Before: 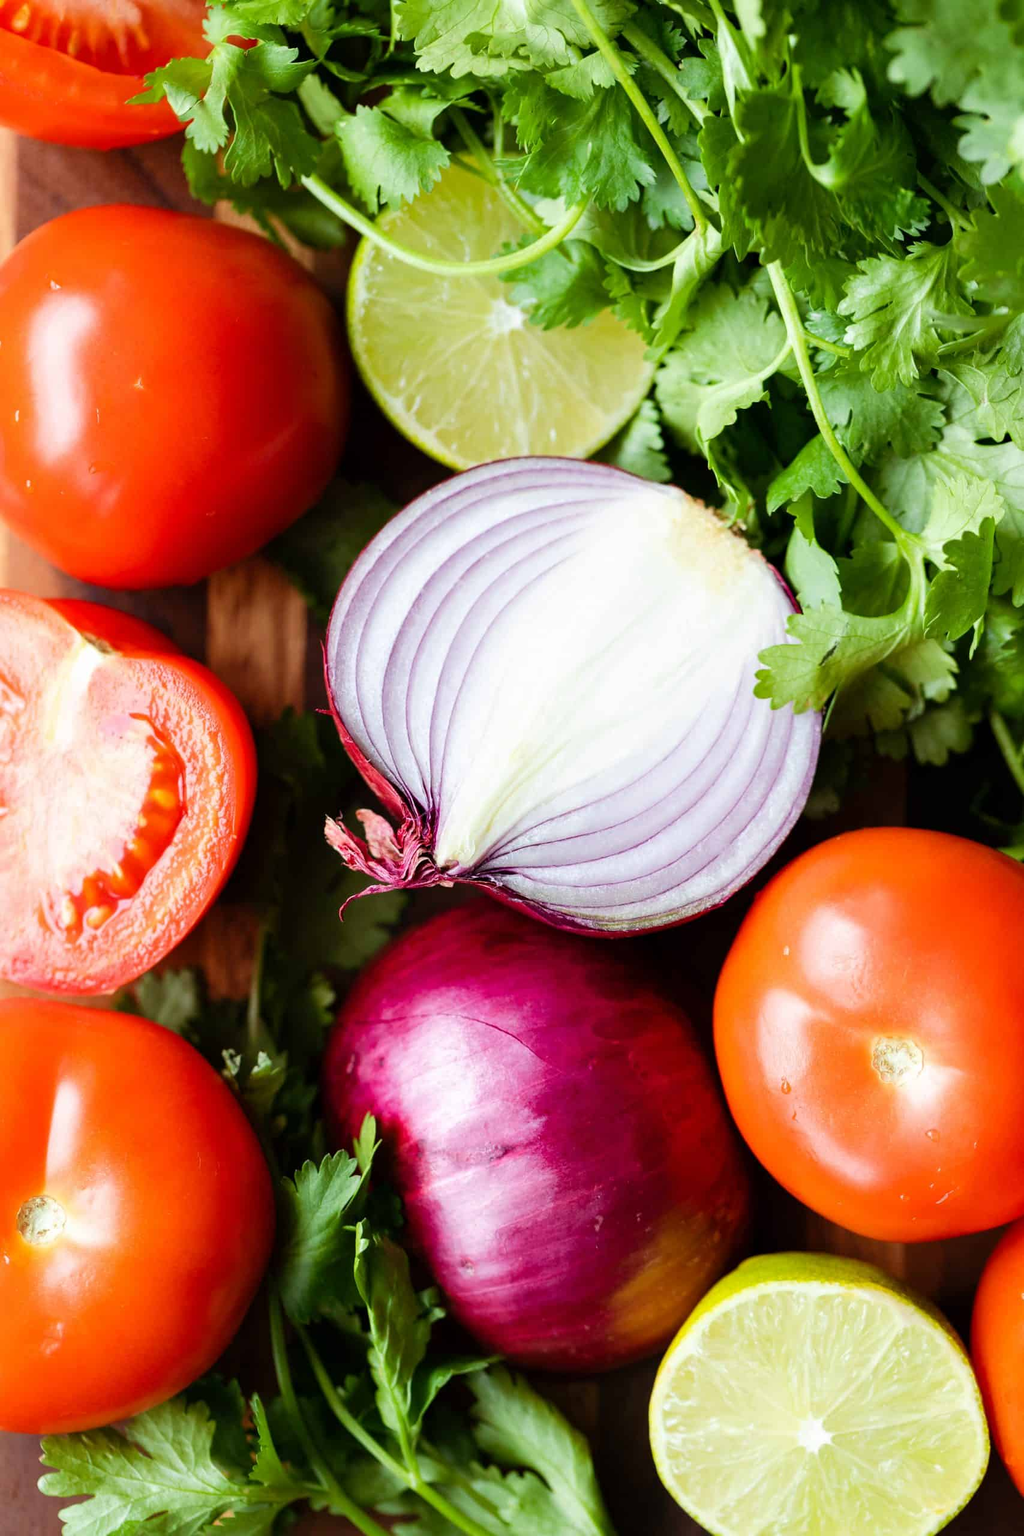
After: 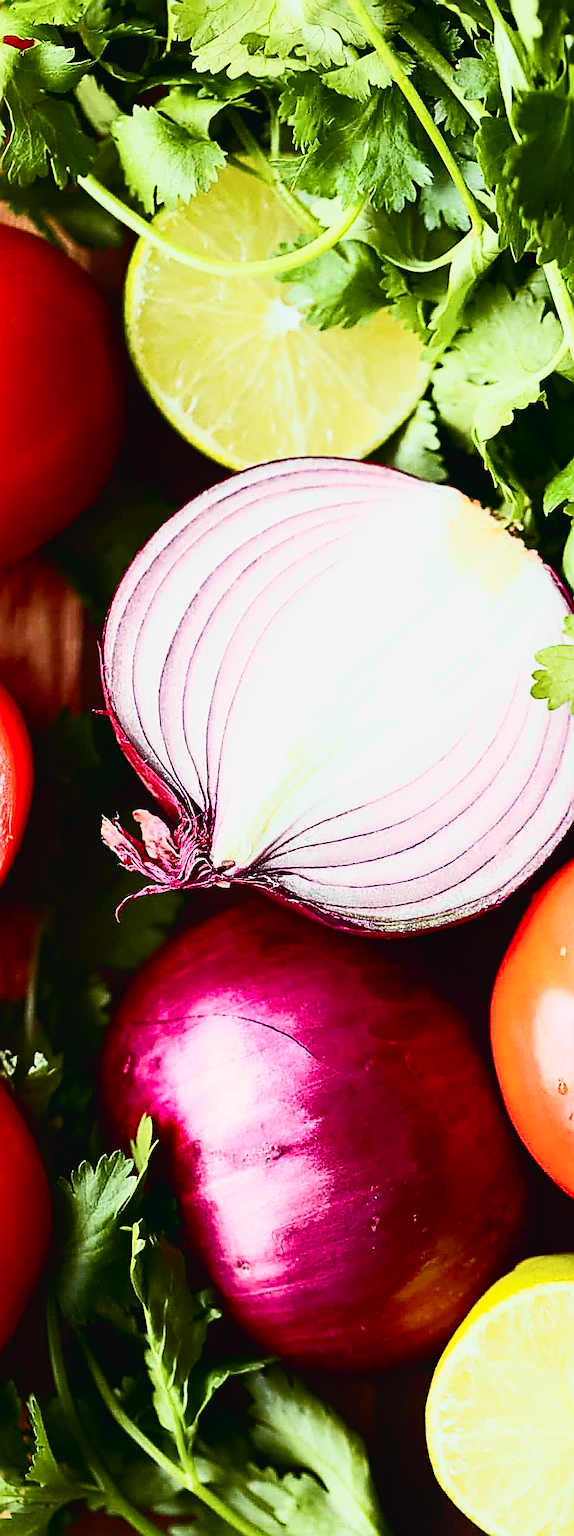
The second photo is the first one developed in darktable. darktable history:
tone curve: curves: ch0 [(0, 0.026) (0.172, 0.194) (0.398, 0.437) (0.469, 0.544) (0.612, 0.741) (0.845, 0.926) (1, 0.968)]; ch1 [(0, 0) (0.437, 0.453) (0.472, 0.467) (0.502, 0.502) (0.531, 0.546) (0.574, 0.583) (0.617, 0.64) (0.699, 0.749) (0.859, 0.919) (1, 1)]; ch2 [(0, 0) (0.33, 0.301) (0.421, 0.443) (0.476, 0.502) (0.511, 0.504) (0.553, 0.553) (0.595, 0.586) (0.664, 0.664) (1, 1)], color space Lab, independent channels, preserve colors none
crop: left 21.881%, right 22.025%, bottom 0.005%
sharpen: amount 2
contrast brightness saturation: contrast 0.201, brightness -0.112, saturation 0.096
